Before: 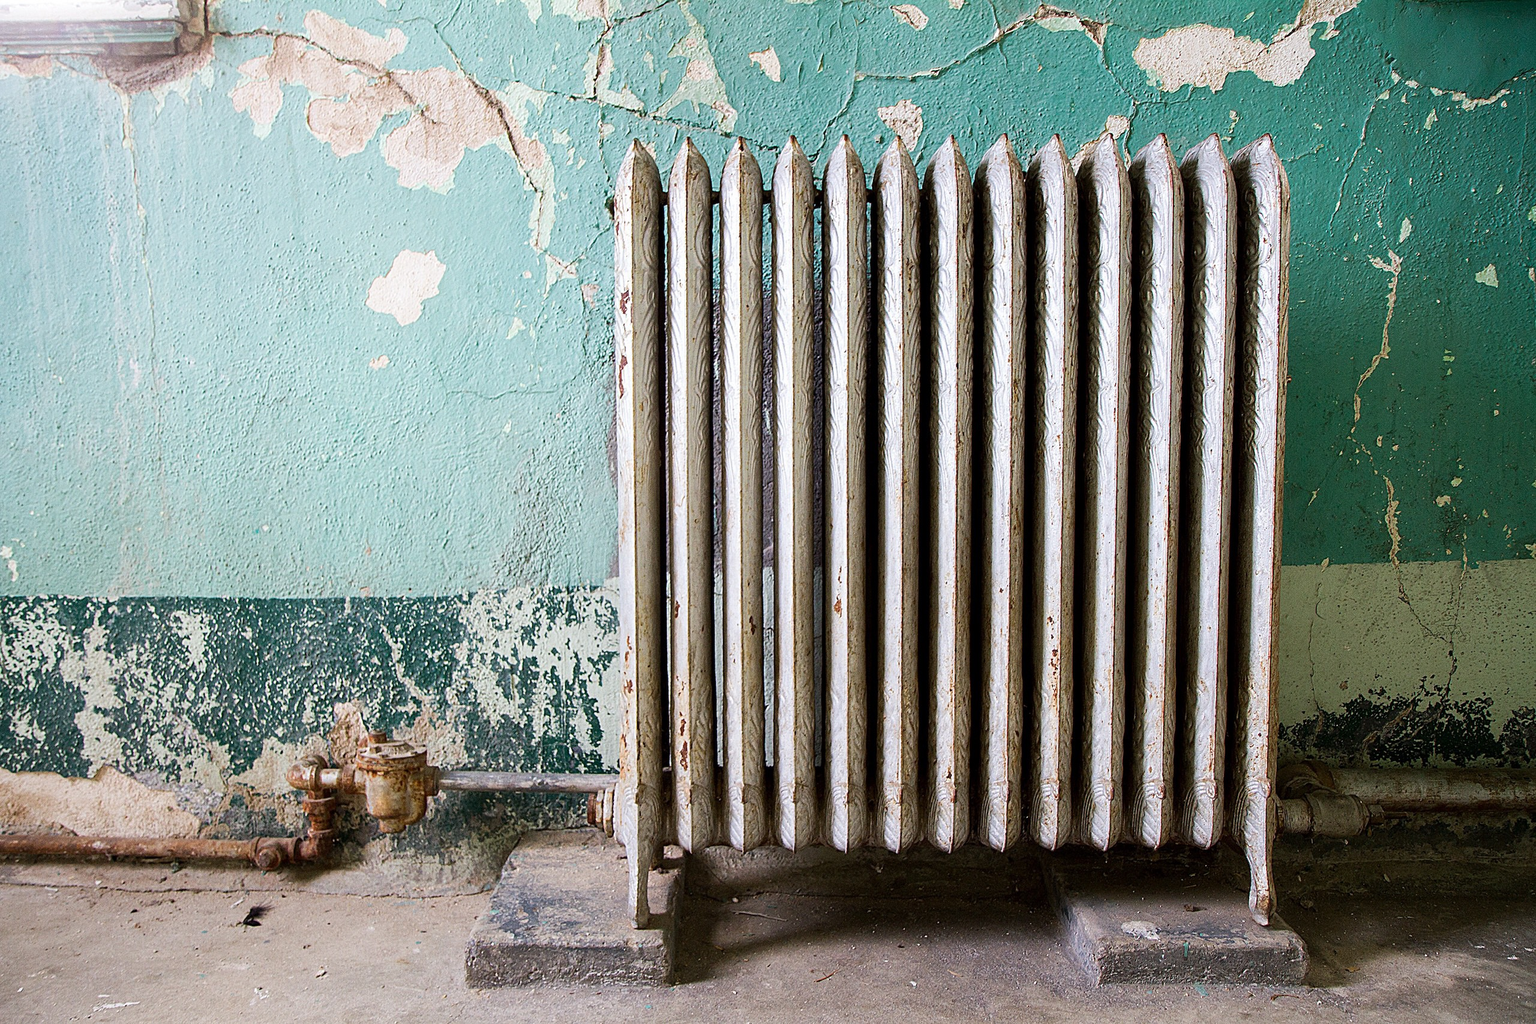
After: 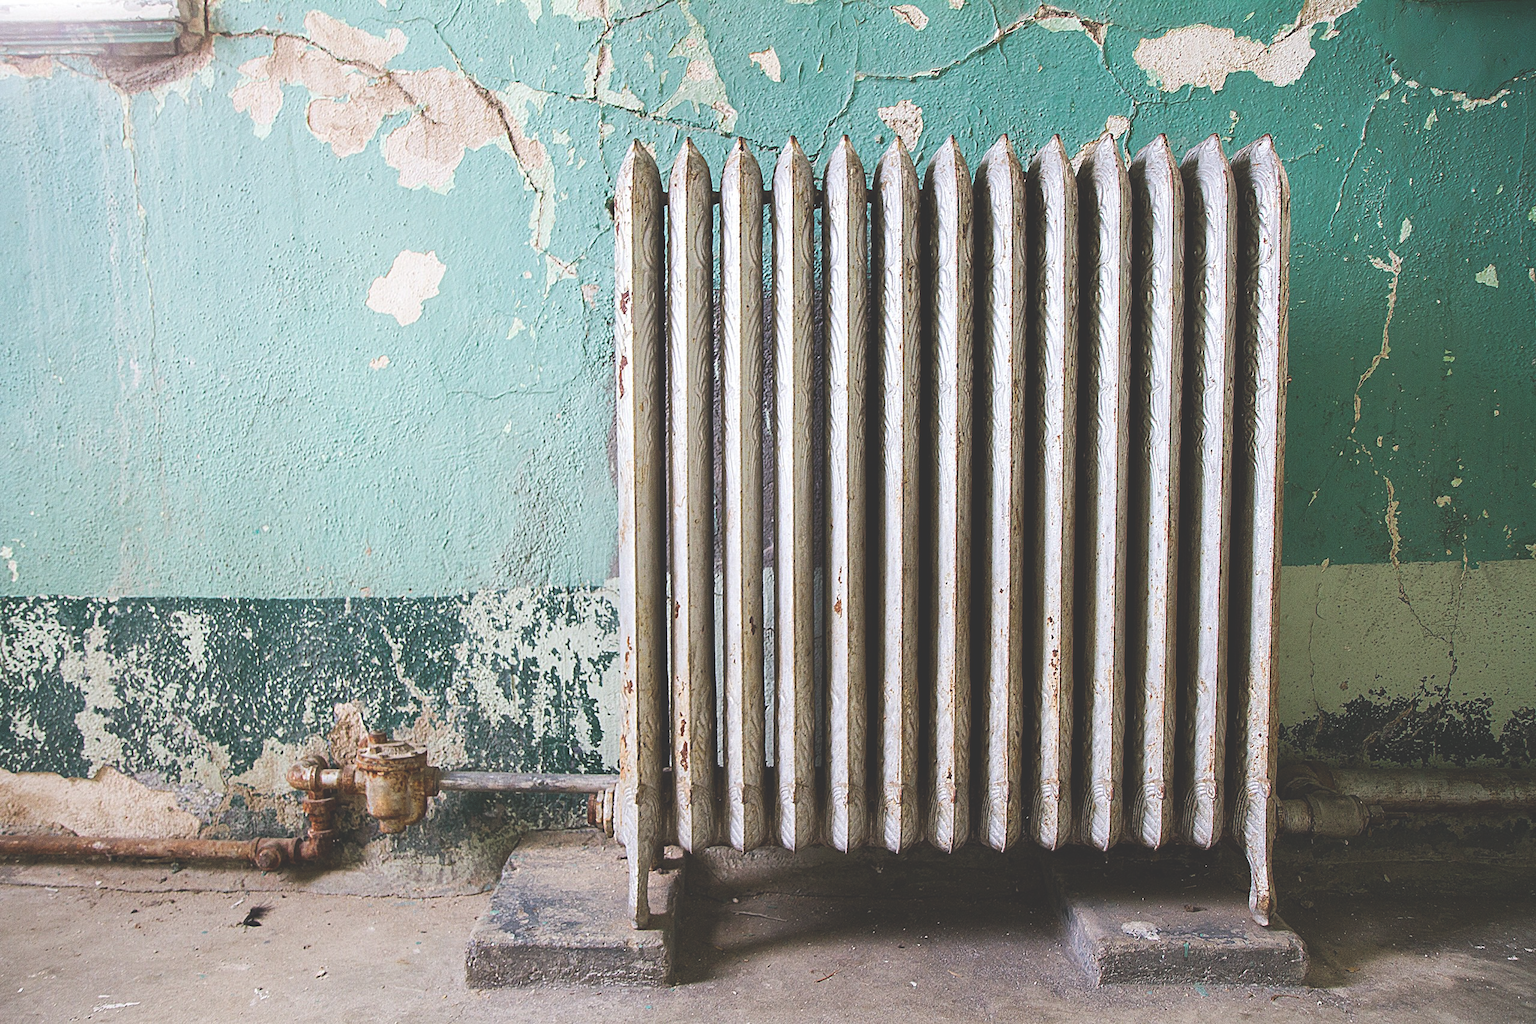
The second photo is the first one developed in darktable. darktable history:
tone equalizer: on, module defaults
exposure: black level correction -0.031, compensate highlight preservation false
